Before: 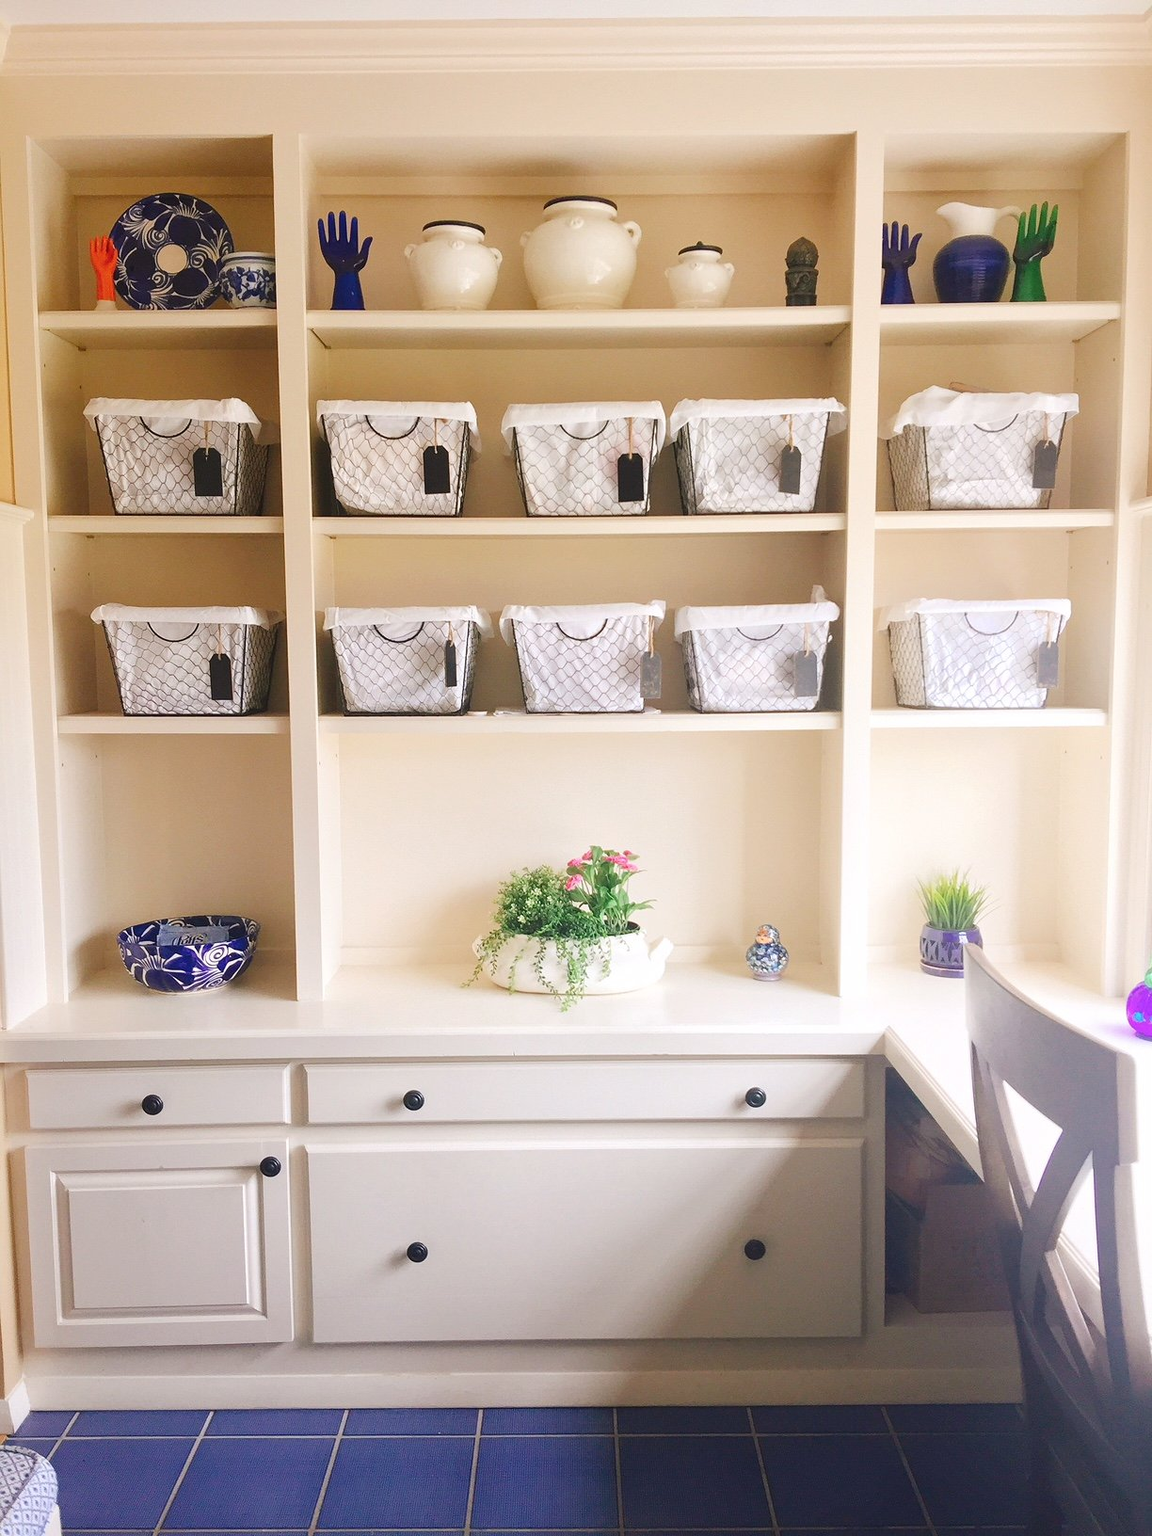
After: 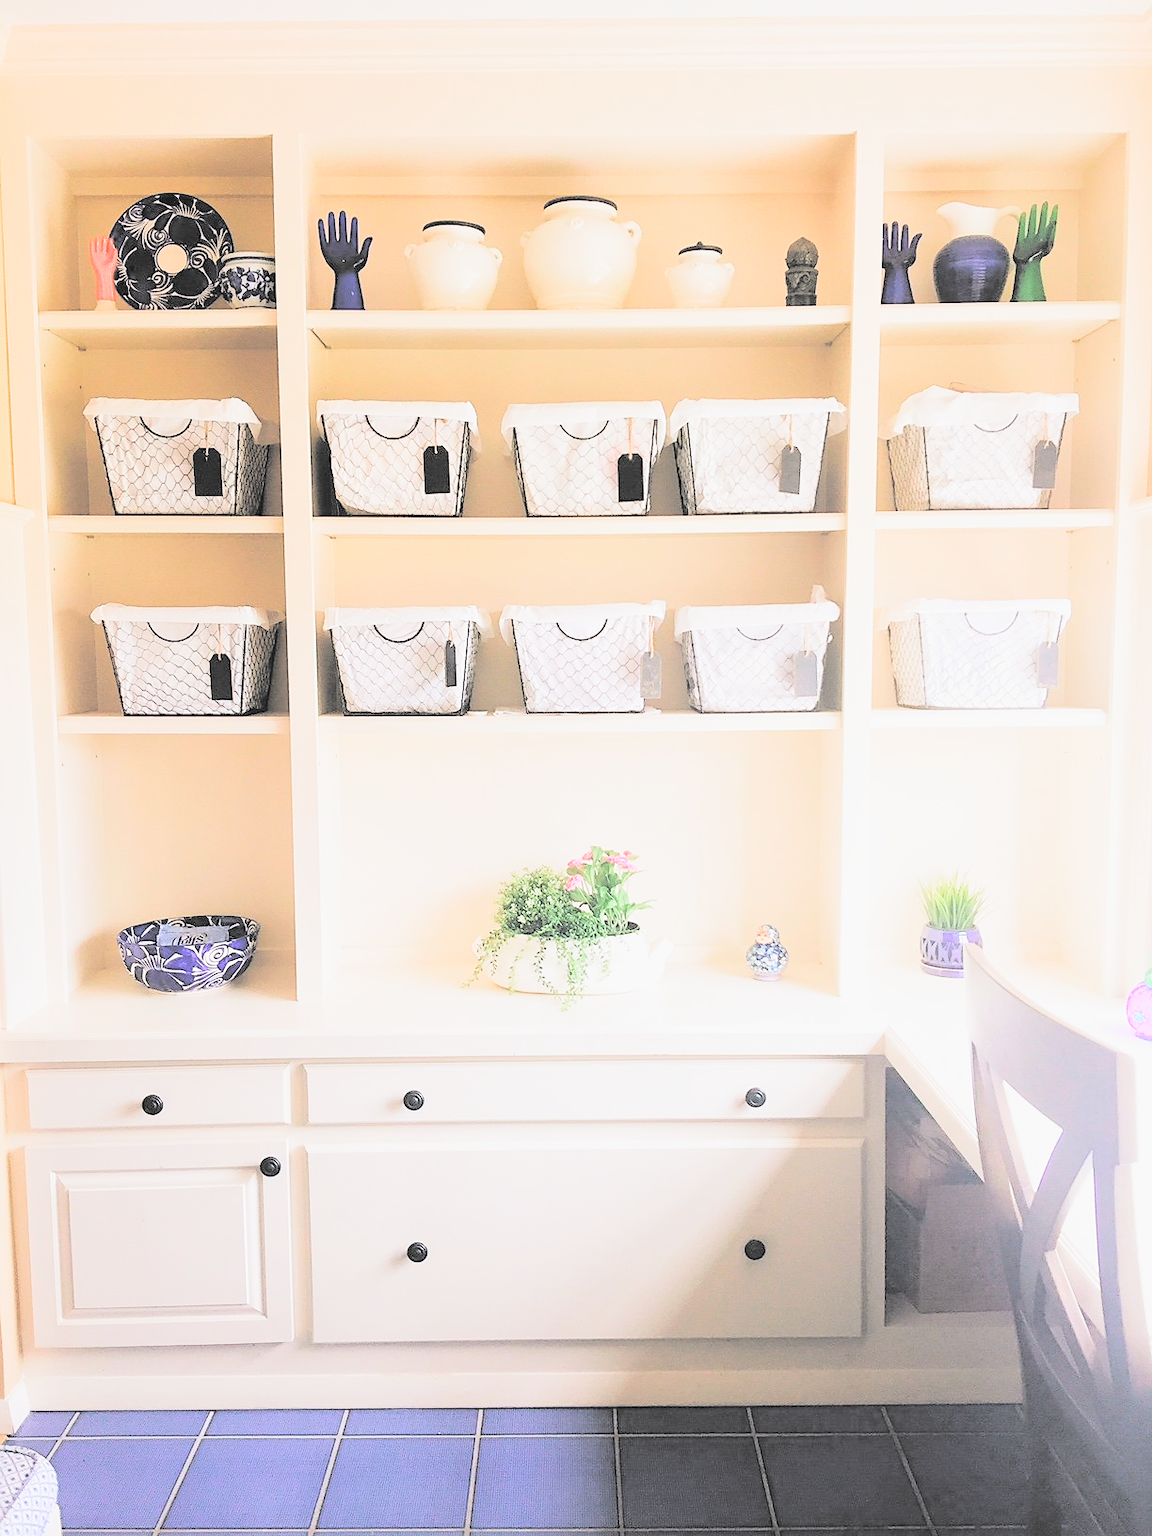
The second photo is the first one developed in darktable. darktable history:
contrast brightness saturation: brightness 0.999
sharpen: radius 1.842, amount 0.401, threshold 1.636
filmic rgb: black relative exposure -4.06 EV, white relative exposure 2.98 EV, hardness 3.02, contrast 1.505, color science v5 (2021), contrast in shadows safe, contrast in highlights safe
